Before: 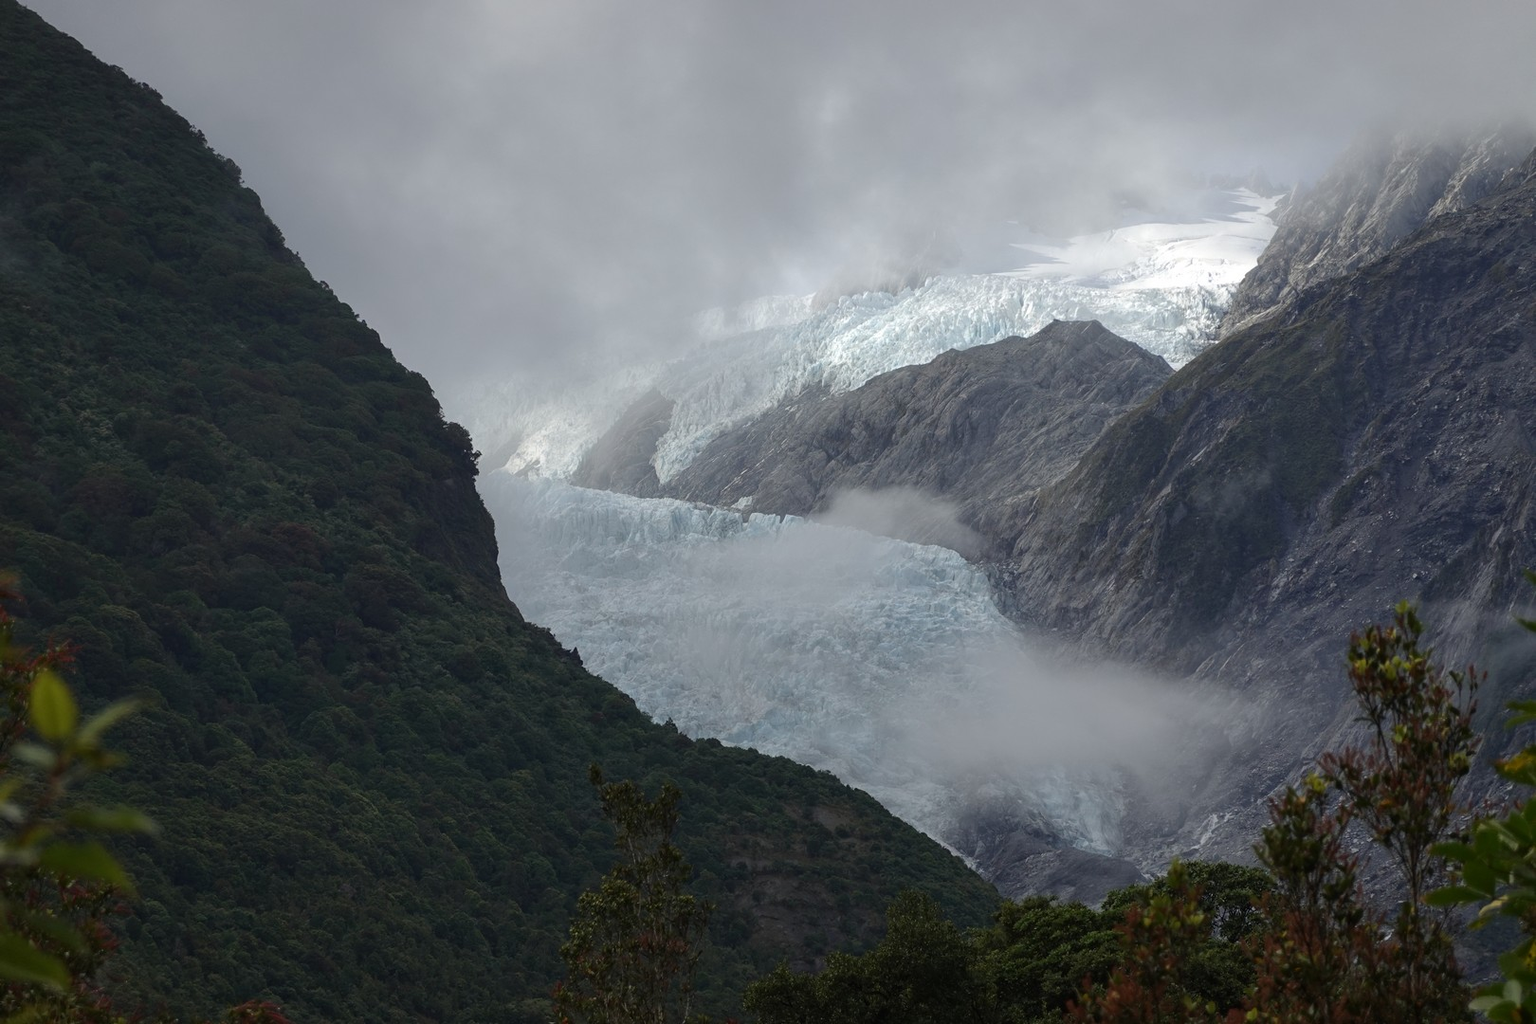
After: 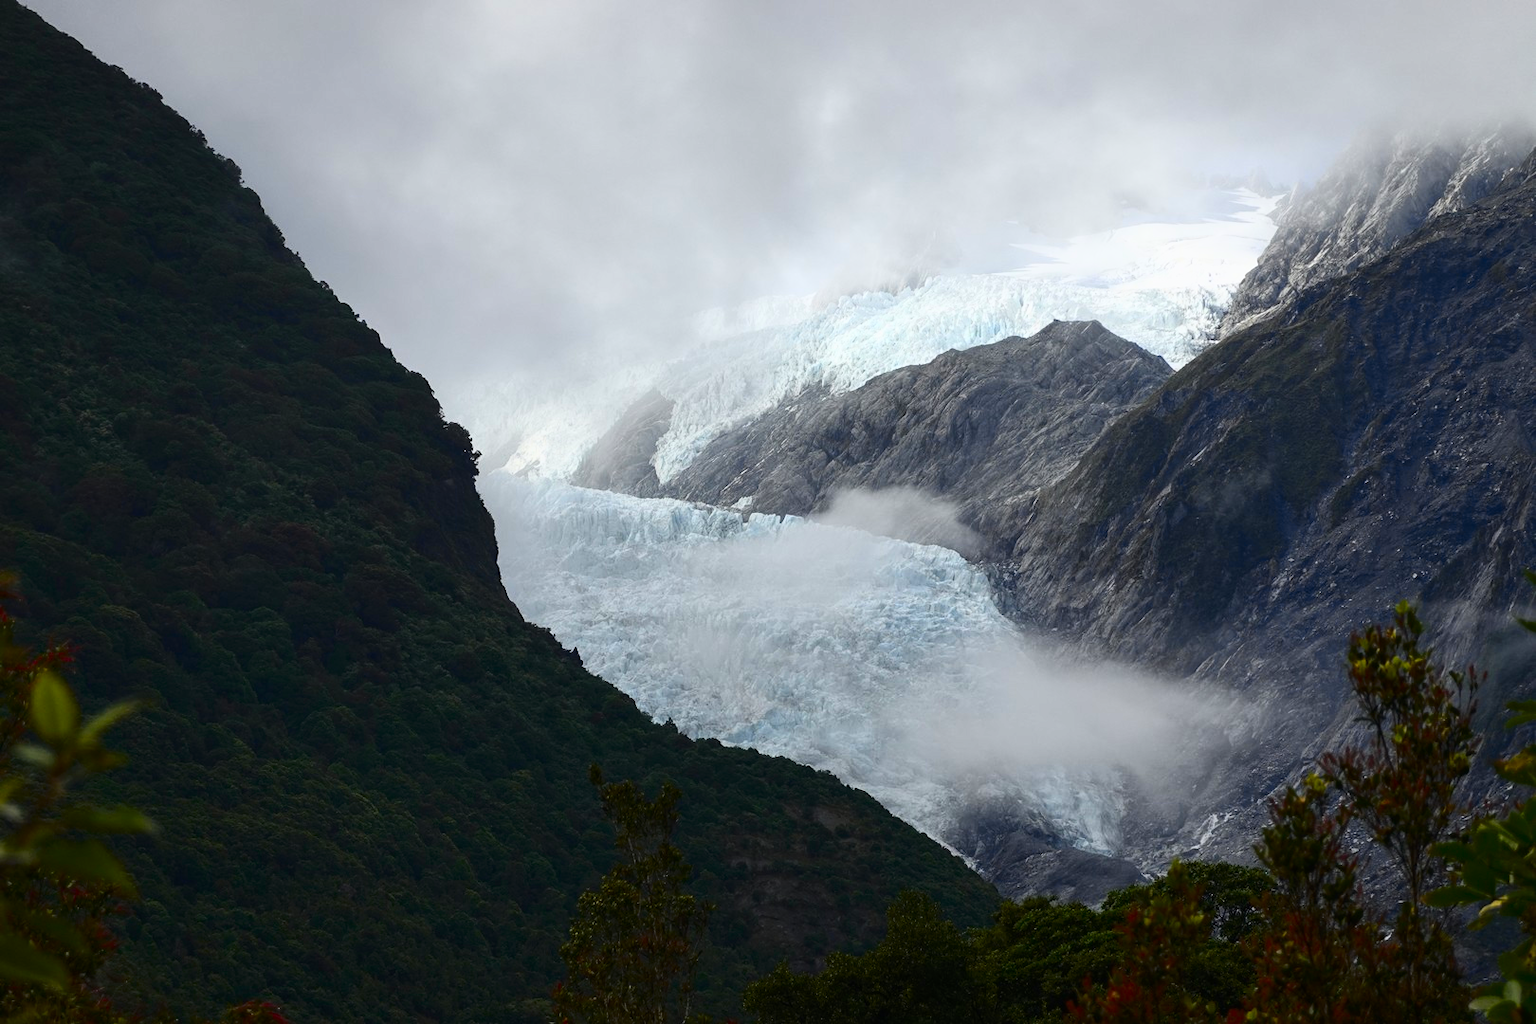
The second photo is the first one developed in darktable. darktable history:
tone curve: curves: ch0 [(0, 0) (0.187, 0.12) (0.384, 0.363) (0.577, 0.681) (0.735, 0.881) (0.864, 0.959) (1, 0.987)]; ch1 [(0, 0) (0.402, 0.36) (0.476, 0.466) (0.501, 0.501) (0.518, 0.514) (0.564, 0.614) (0.614, 0.664) (0.741, 0.829) (1, 1)]; ch2 [(0, 0) (0.429, 0.387) (0.483, 0.481) (0.503, 0.501) (0.522, 0.531) (0.564, 0.605) (0.615, 0.697) (0.702, 0.774) (1, 0.895)], color space Lab, independent channels, preserve colors none
